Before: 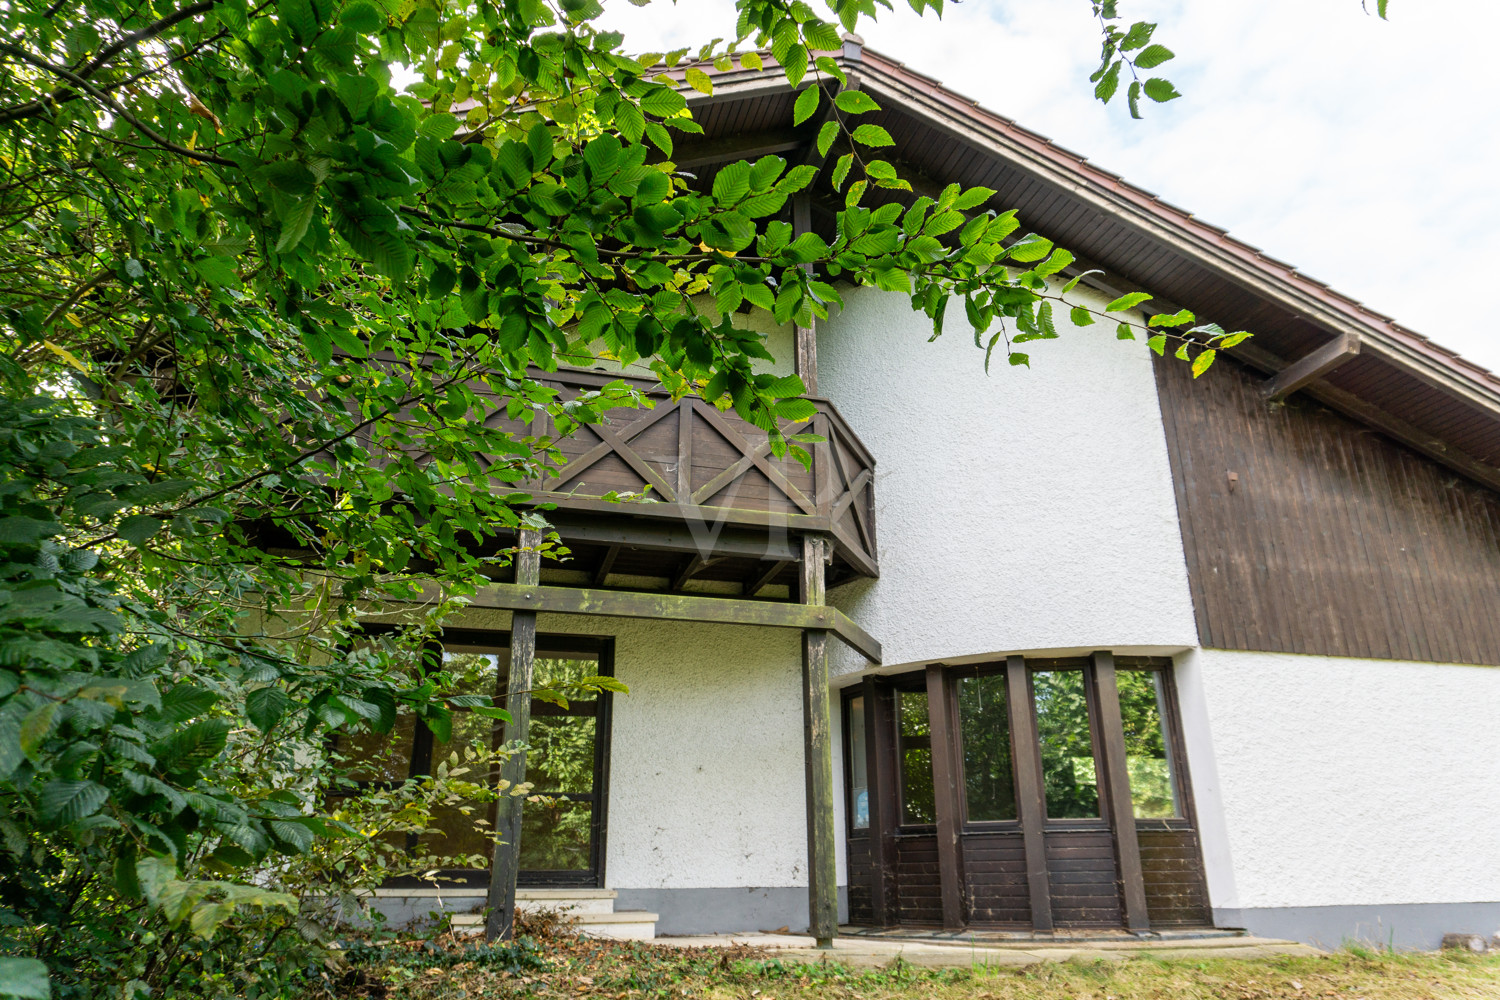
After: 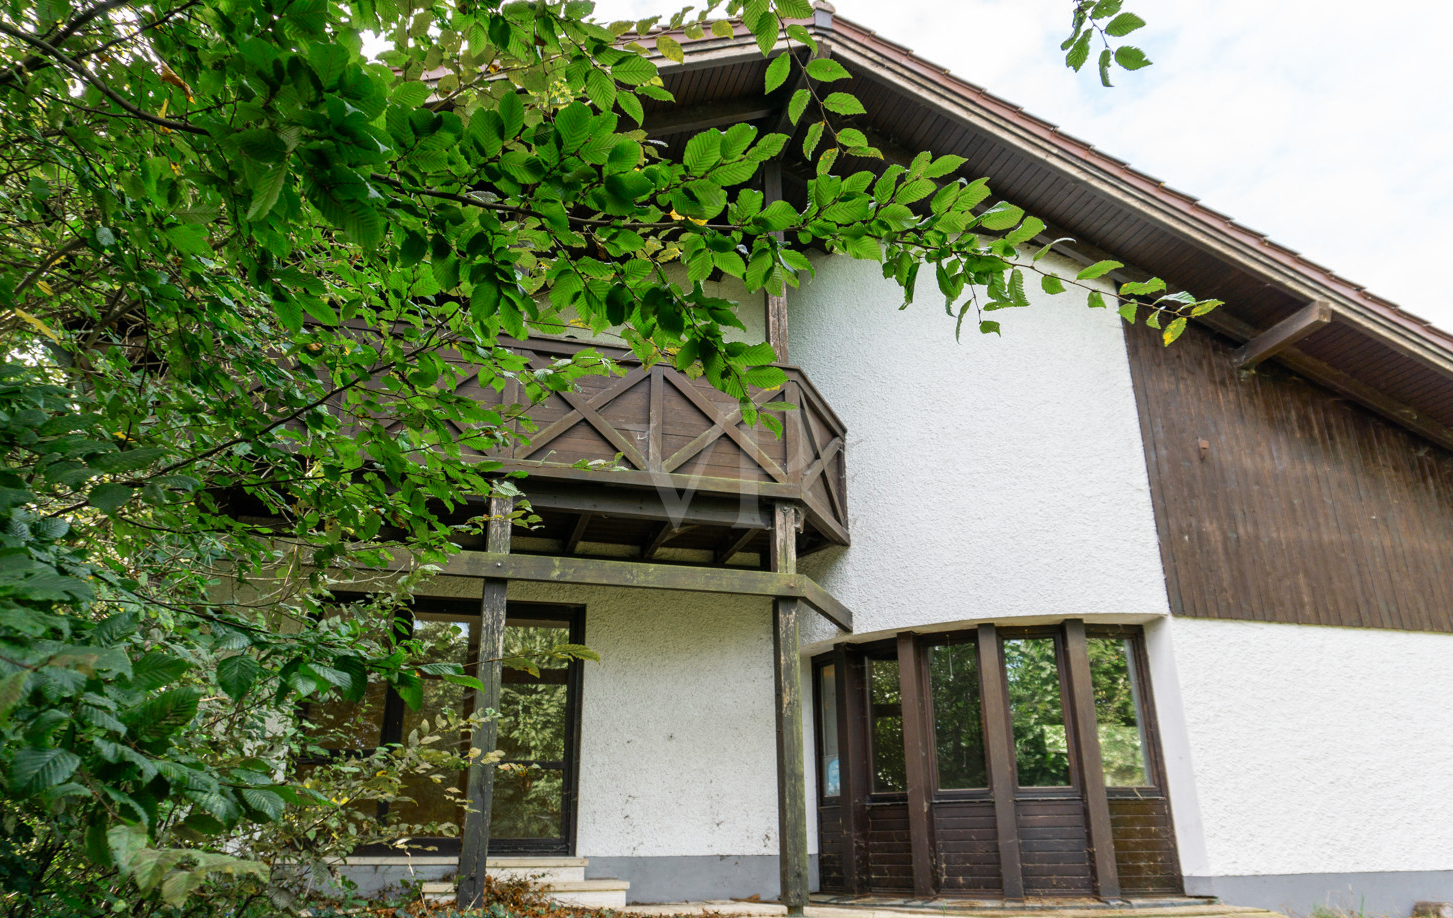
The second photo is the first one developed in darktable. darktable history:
exposure: black level correction 0, compensate exposure bias true, compensate highlight preservation false
crop: left 1.964%, top 3.251%, right 1.122%, bottom 4.933%
color zones: curves: ch0 [(0.11, 0.396) (0.195, 0.36) (0.25, 0.5) (0.303, 0.412) (0.357, 0.544) (0.75, 0.5) (0.967, 0.328)]; ch1 [(0, 0.468) (0.112, 0.512) (0.202, 0.6) (0.25, 0.5) (0.307, 0.352) (0.357, 0.544) (0.75, 0.5) (0.963, 0.524)]
